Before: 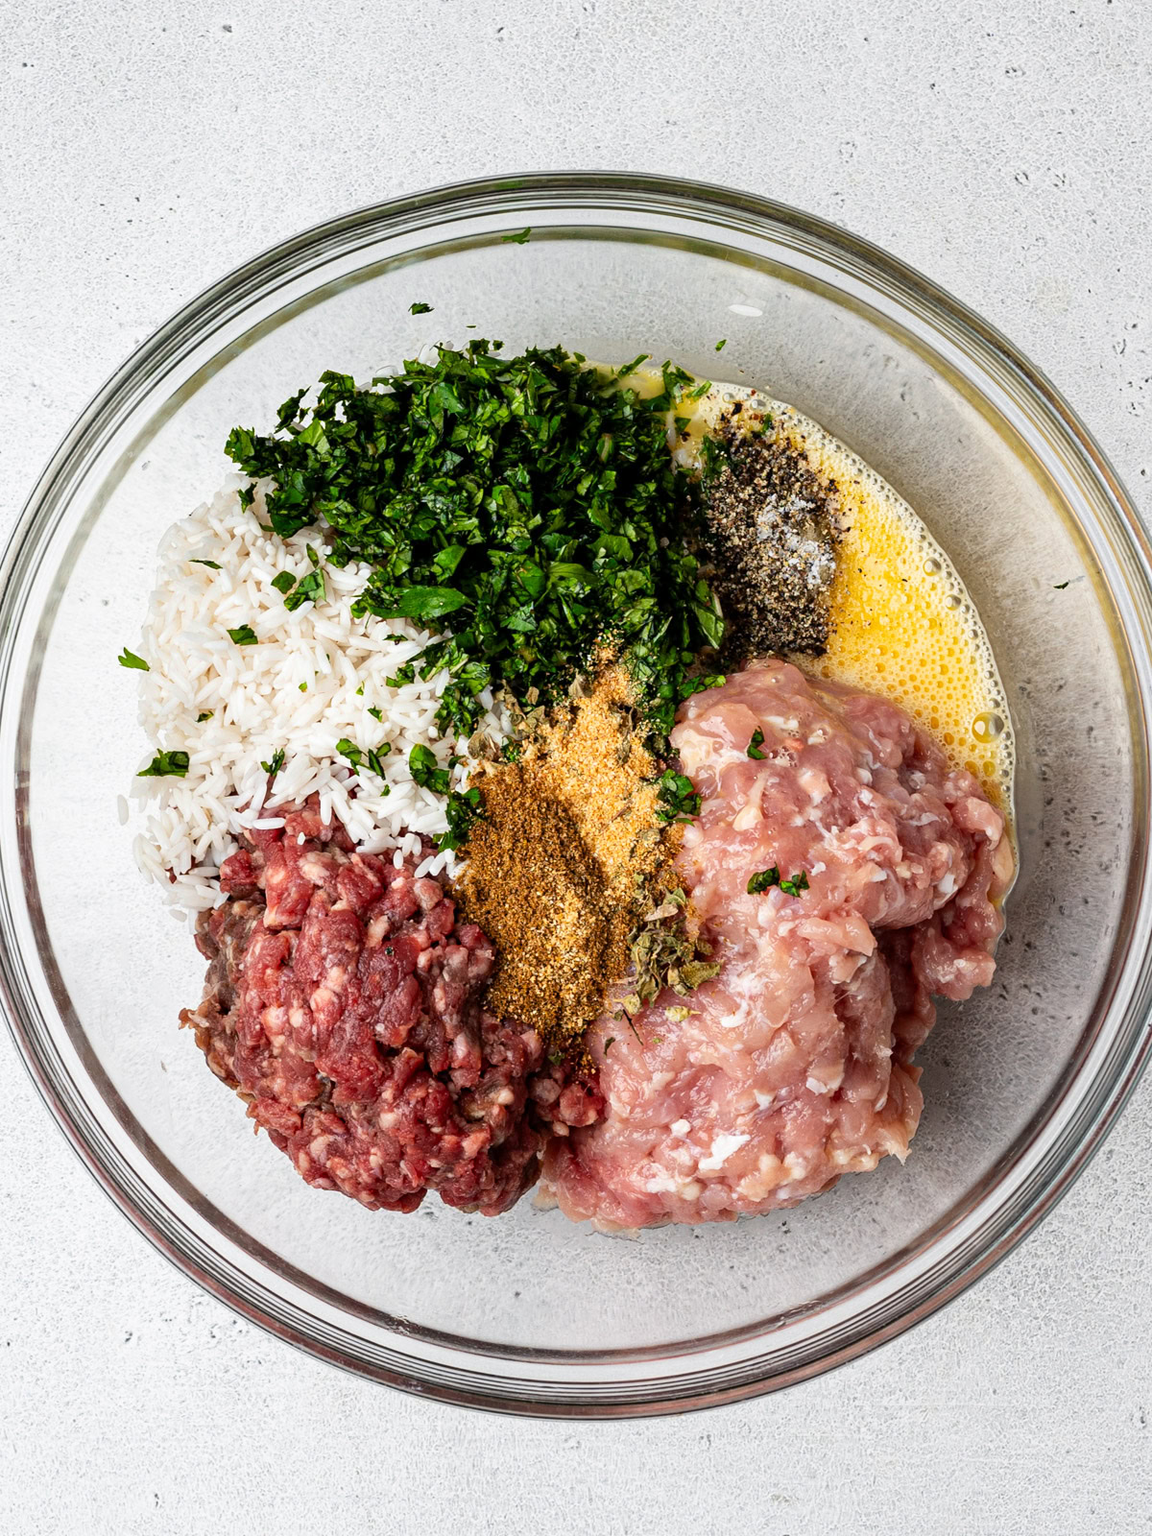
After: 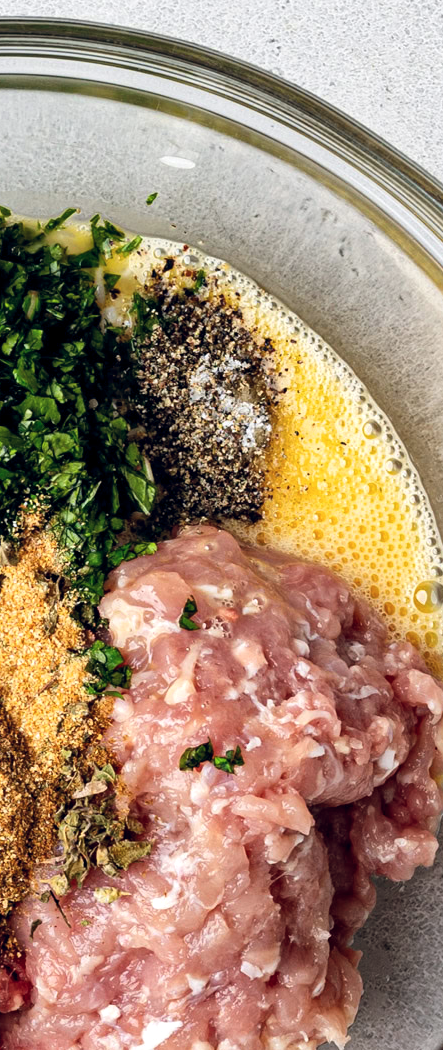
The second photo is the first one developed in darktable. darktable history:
crop and rotate: left 49.936%, top 10.094%, right 13.136%, bottom 24.256%
color balance rgb: shadows lift › chroma 3.88%, shadows lift › hue 88.52°, power › hue 214.65°, global offset › chroma 0.1%, global offset › hue 252.4°, contrast 4.45%
local contrast: mode bilateral grid, contrast 28, coarseness 16, detail 115%, midtone range 0.2
